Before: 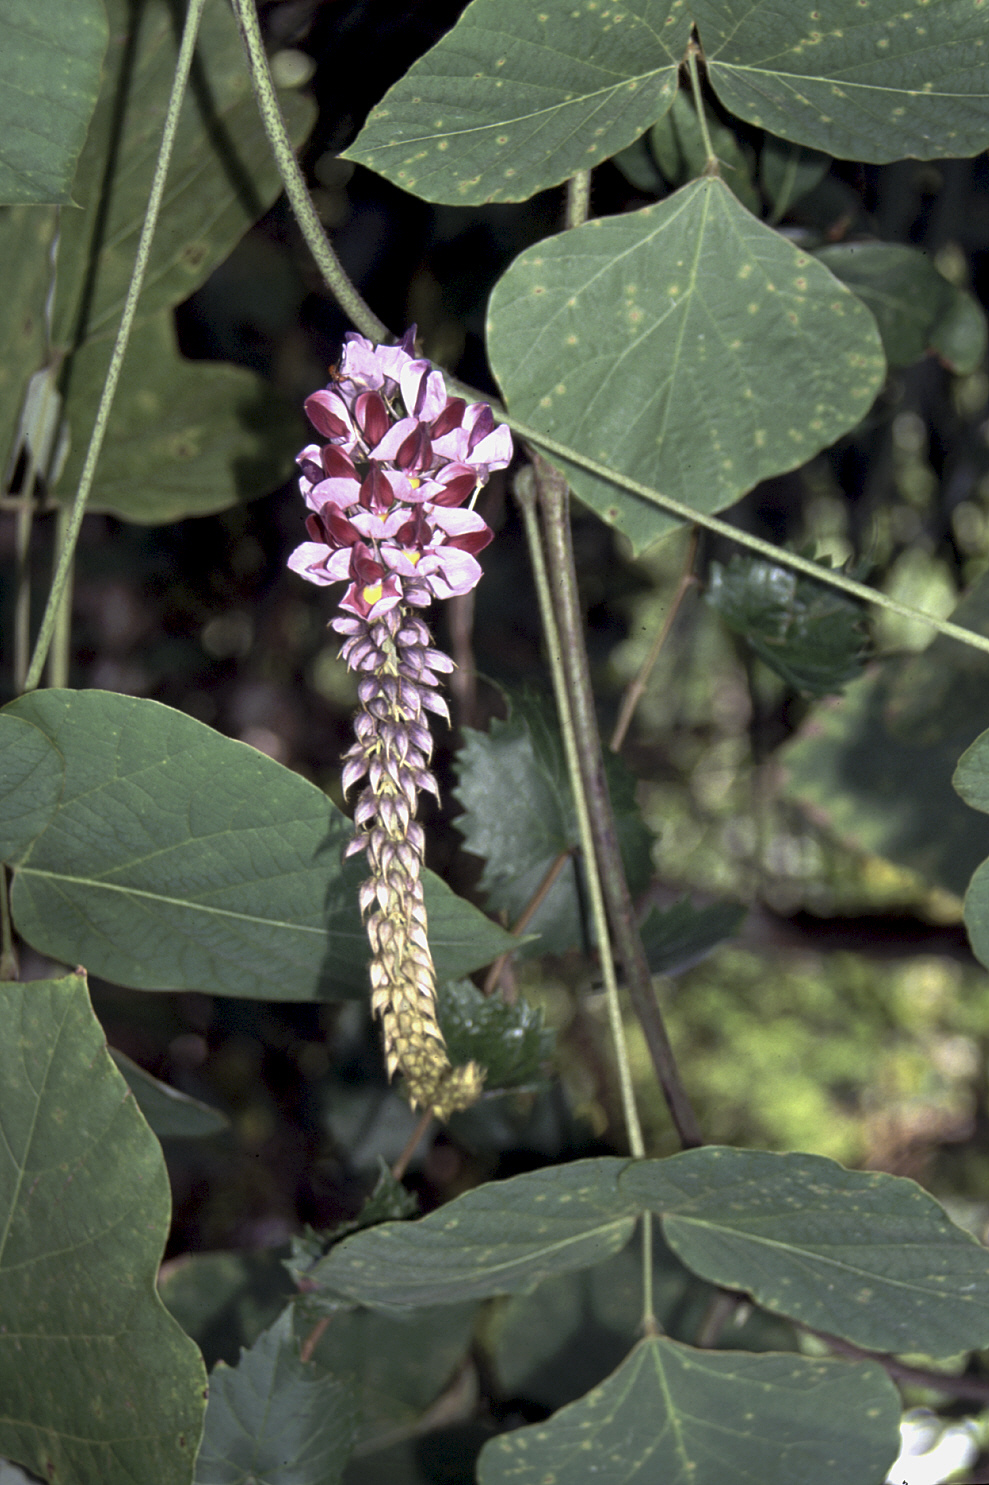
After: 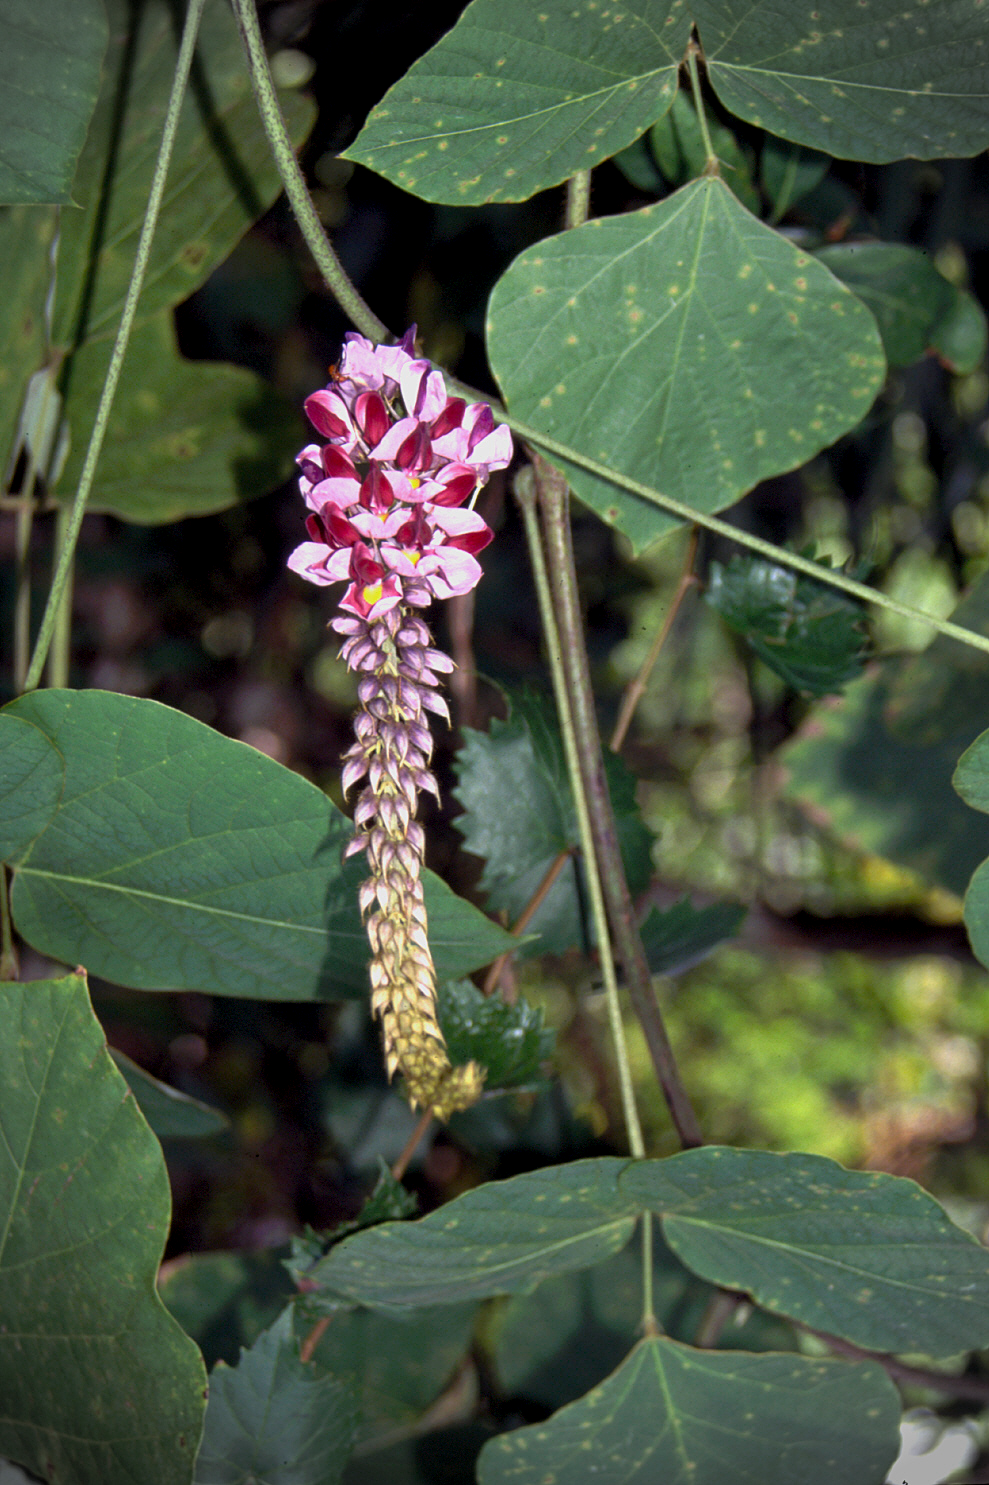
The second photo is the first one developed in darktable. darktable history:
color balance rgb: linear chroma grading › shadows 18.974%, linear chroma grading › highlights 2.653%, linear chroma grading › mid-tones 10.011%, perceptual saturation grading › global saturation 25.834%, global vibrance -17.064%, contrast -6.434%
vignetting: fall-off start 87.77%, fall-off radius 24.3%
